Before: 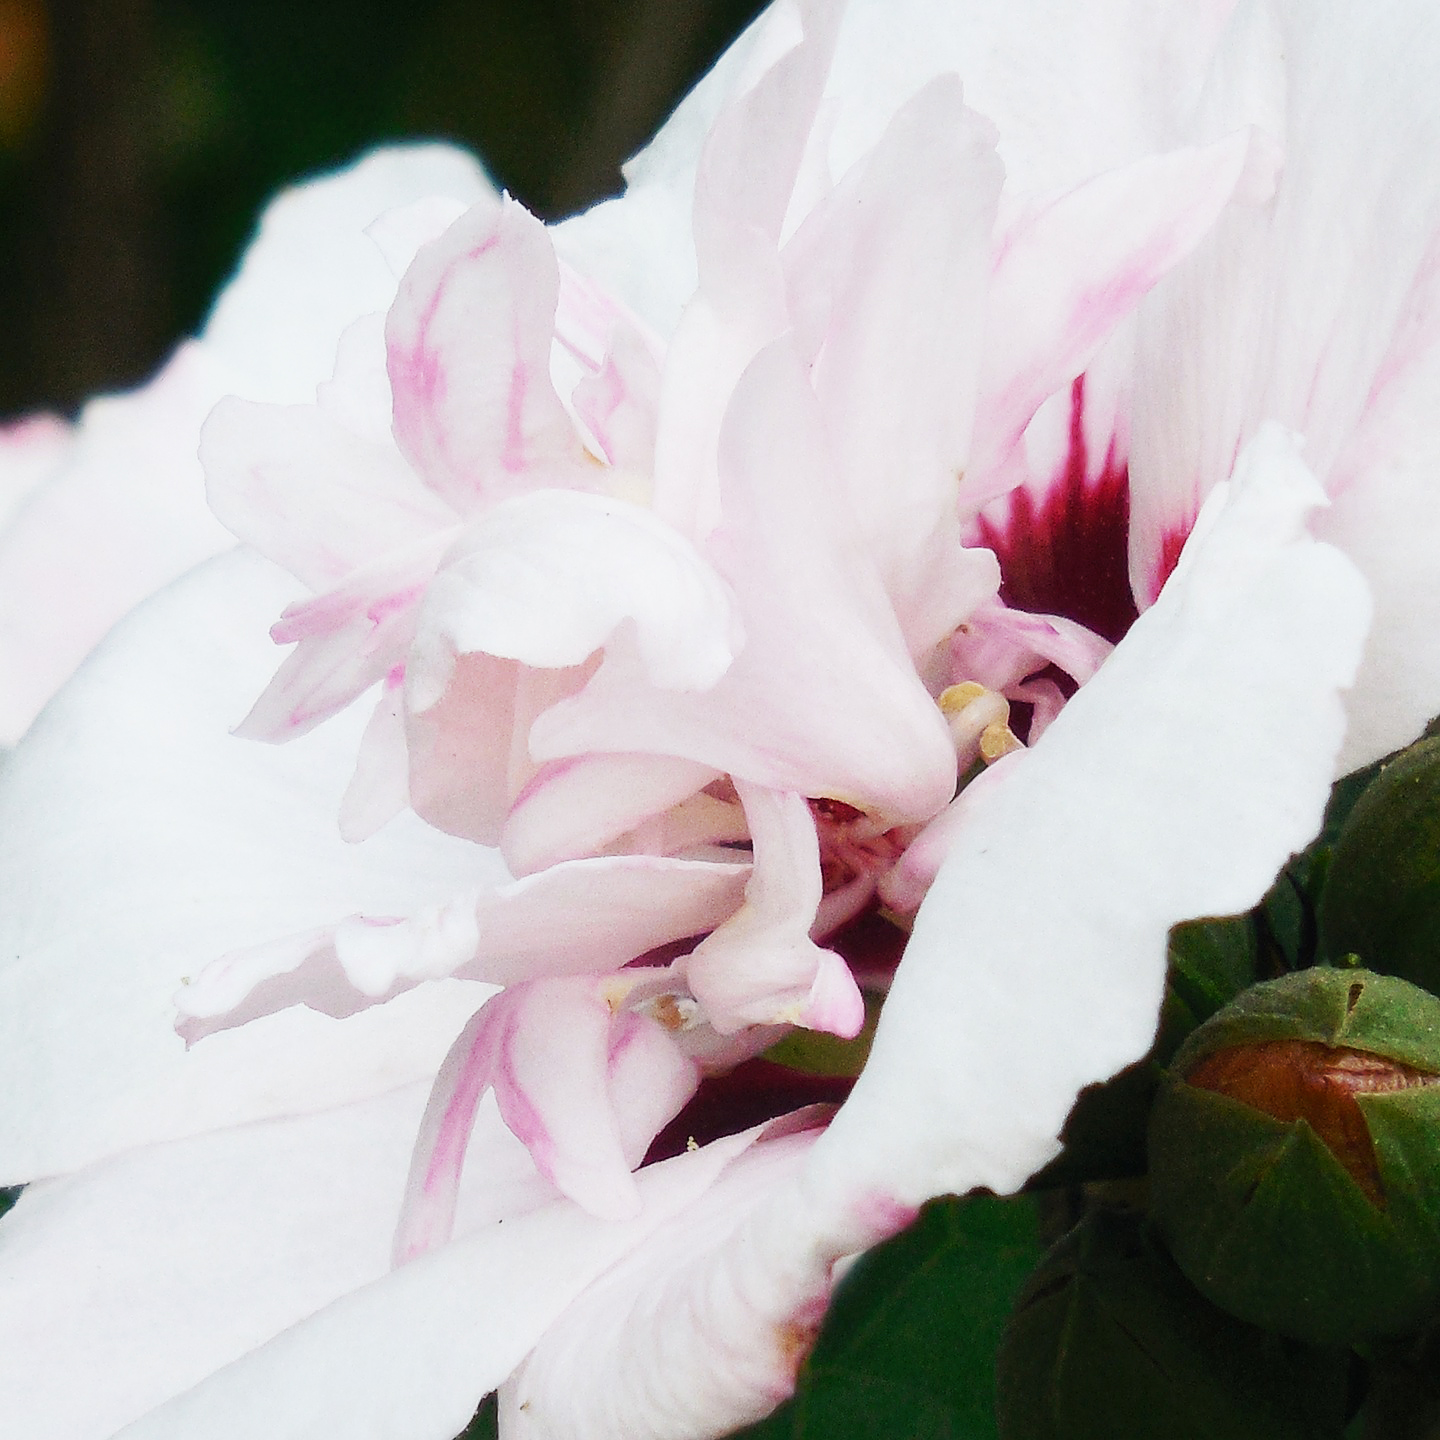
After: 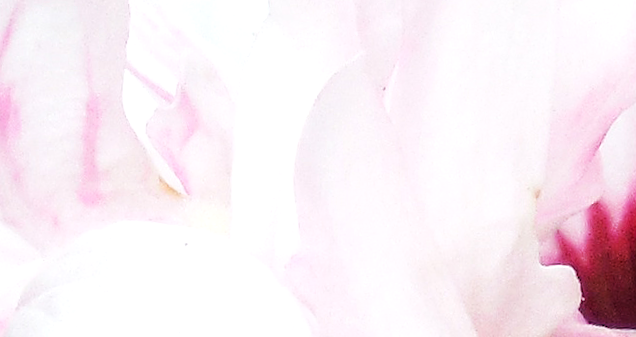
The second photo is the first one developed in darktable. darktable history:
exposure: exposure 0.3 EV, compensate highlight preservation false
crop: left 28.64%, top 16.832%, right 26.637%, bottom 58.055%
rotate and perspective: rotation -2°, crop left 0.022, crop right 0.978, crop top 0.049, crop bottom 0.951
